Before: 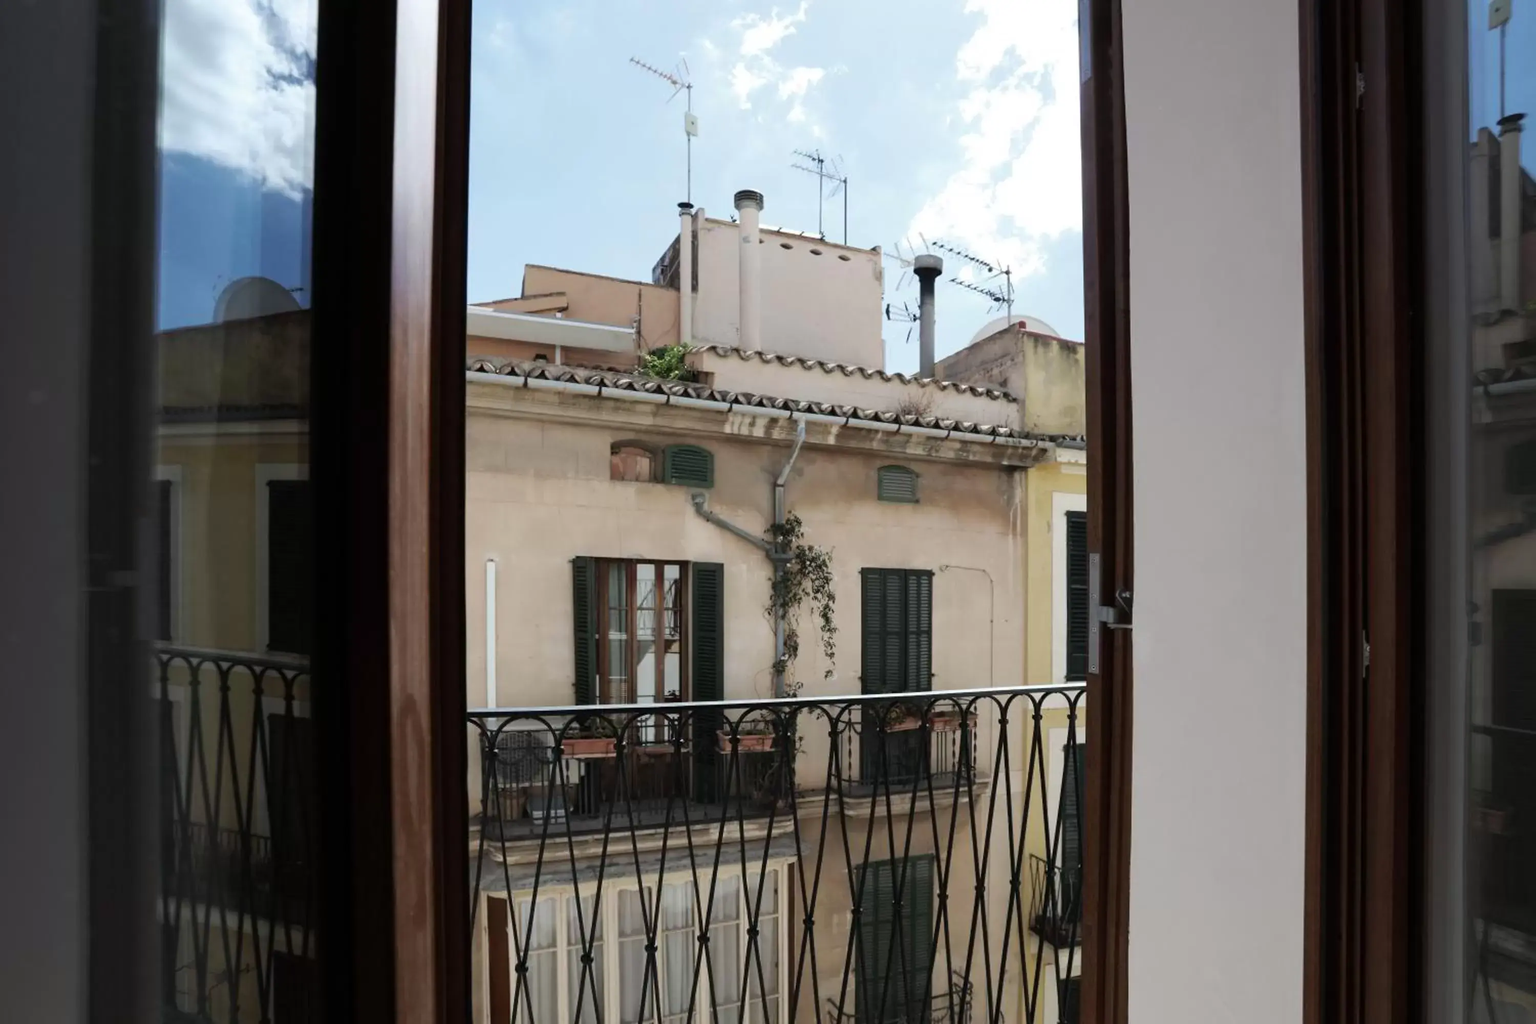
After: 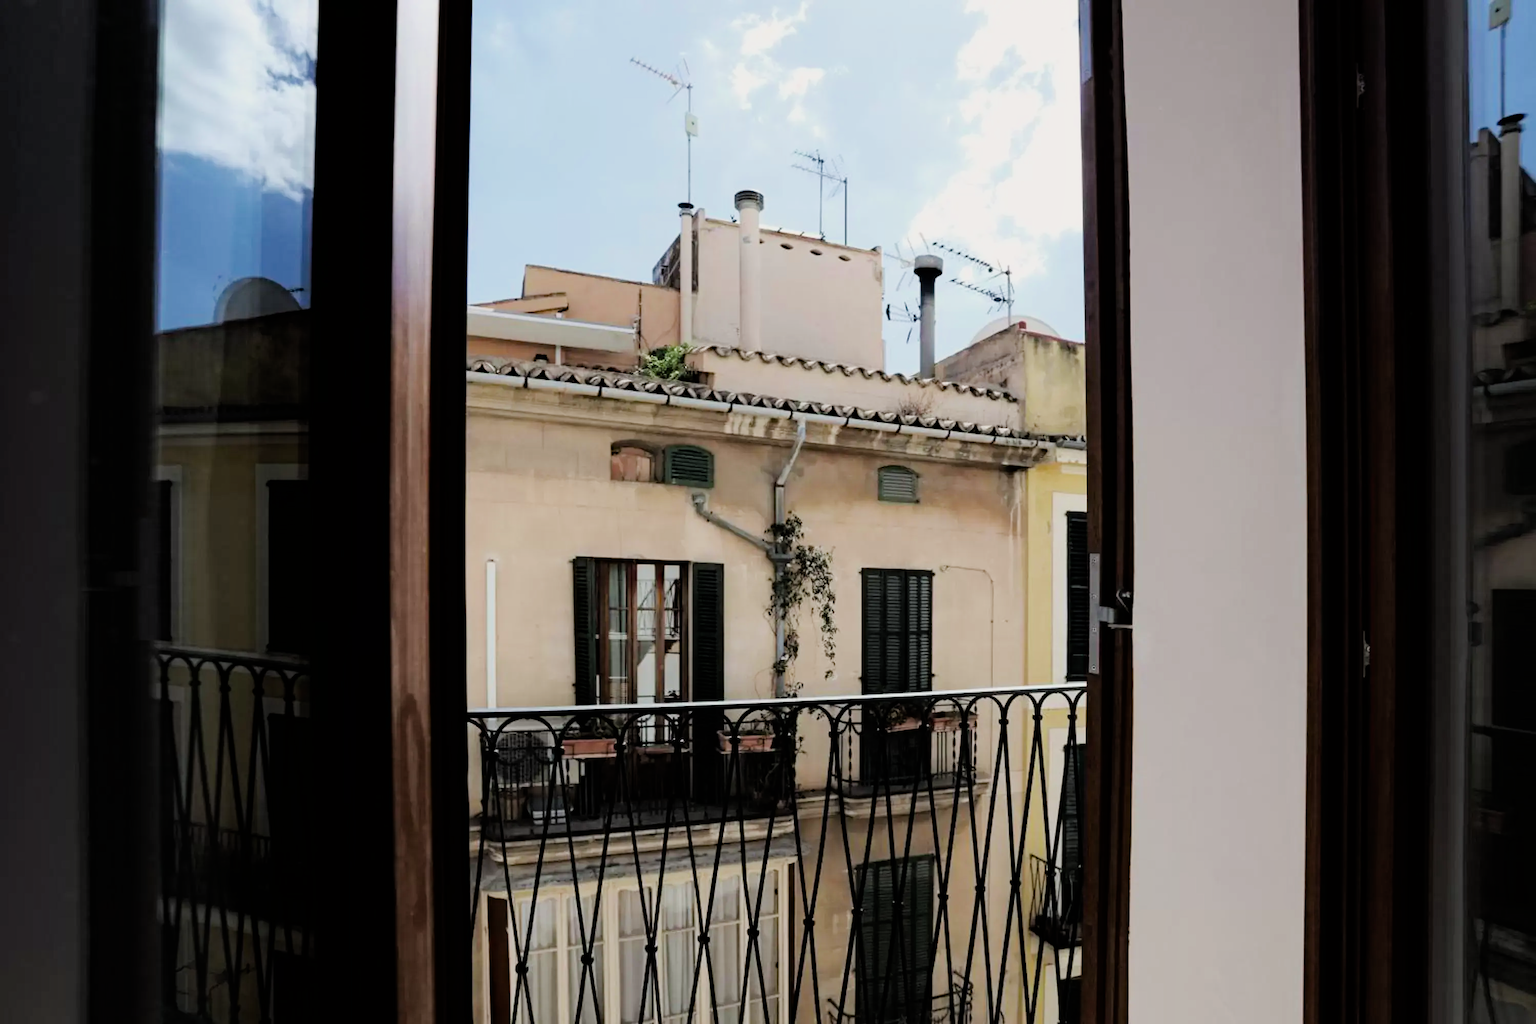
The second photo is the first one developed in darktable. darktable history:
filmic rgb: black relative exposure -7.65 EV, white relative exposure 4.56 EV, hardness 3.61, iterations of high-quality reconstruction 0
tone equalizer: -8 EV -0.735 EV, -7 EV -0.693 EV, -6 EV -0.636 EV, -5 EV -0.415 EV, -3 EV 0.397 EV, -2 EV 0.6 EV, -1 EV 0.675 EV, +0 EV 0.747 EV, mask exposure compensation -0.503 EV
haze removal: strength 0.278, distance 0.244, compatibility mode true
